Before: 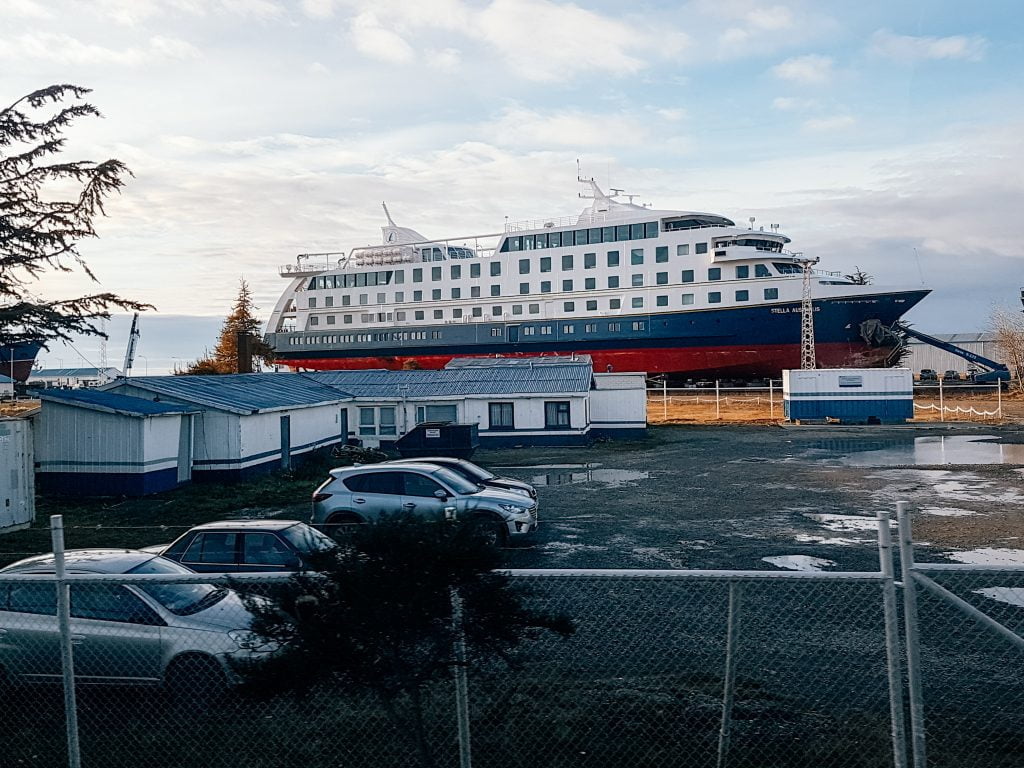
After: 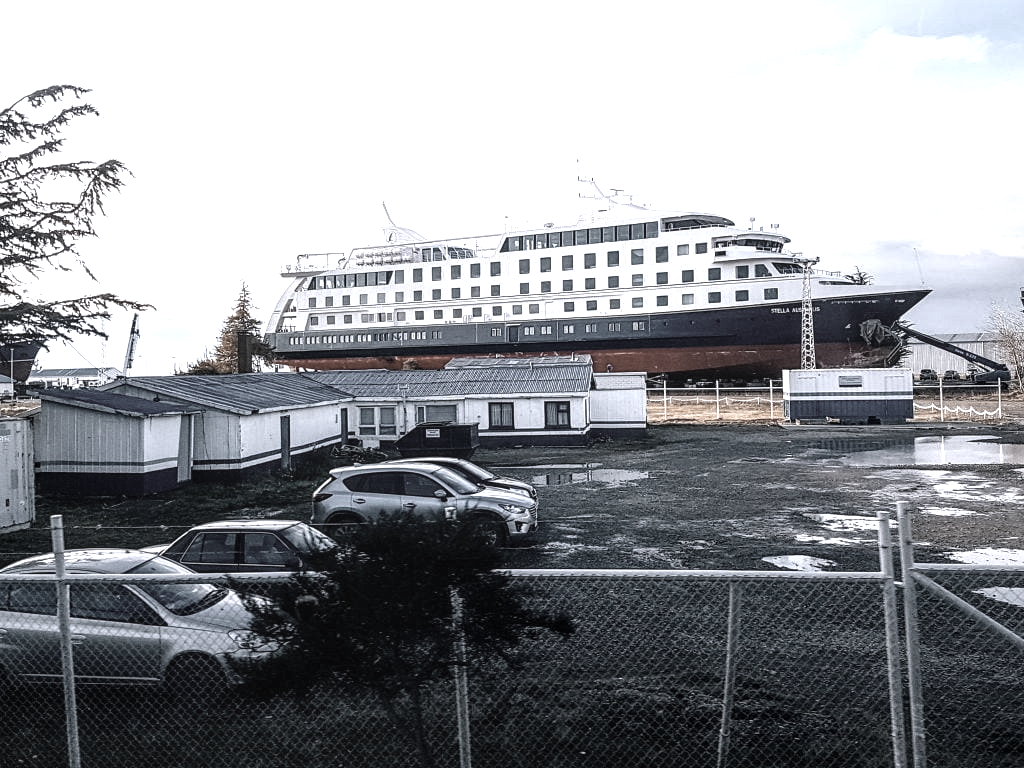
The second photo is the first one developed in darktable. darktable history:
color correction: highlights b* 0.047, saturation 0.188
color calibration: illuminant custom, x 0.373, y 0.388, temperature 4271.7 K
color balance rgb: perceptual saturation grading › global saturation 30.101%, perceptual brilliance grading › global brilliance 30.505%, global vibrance 14.945%
local contrast: on, module defaults
